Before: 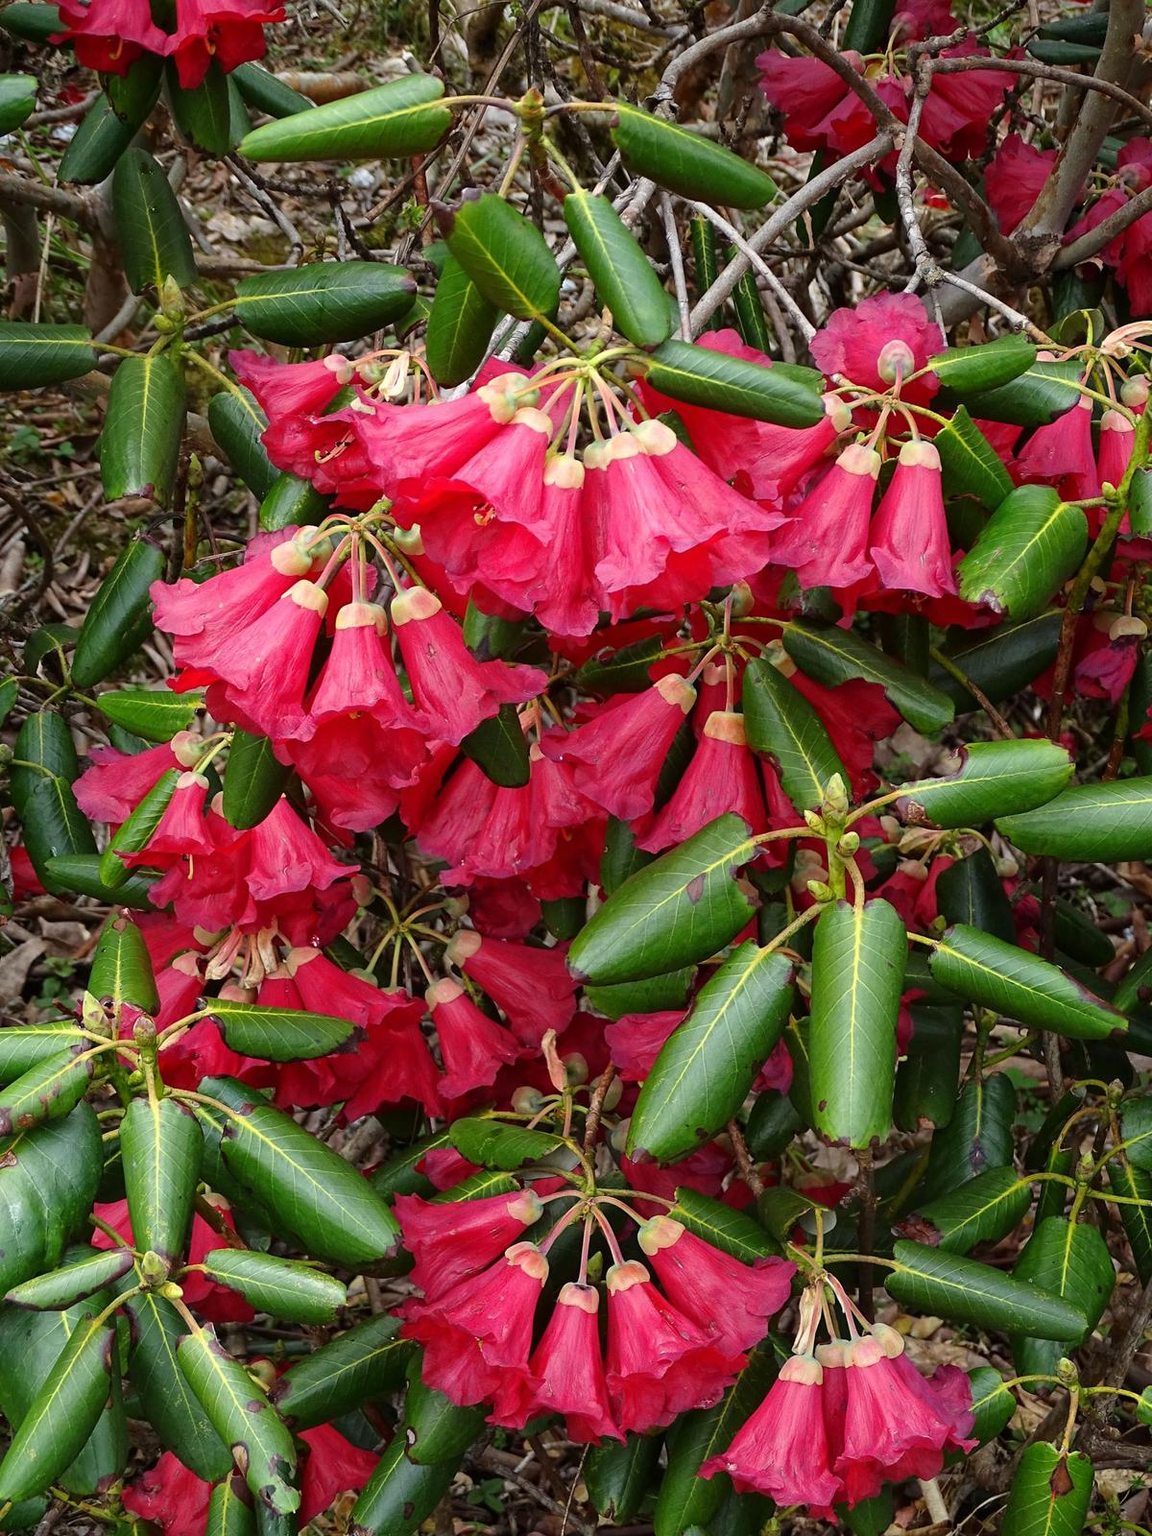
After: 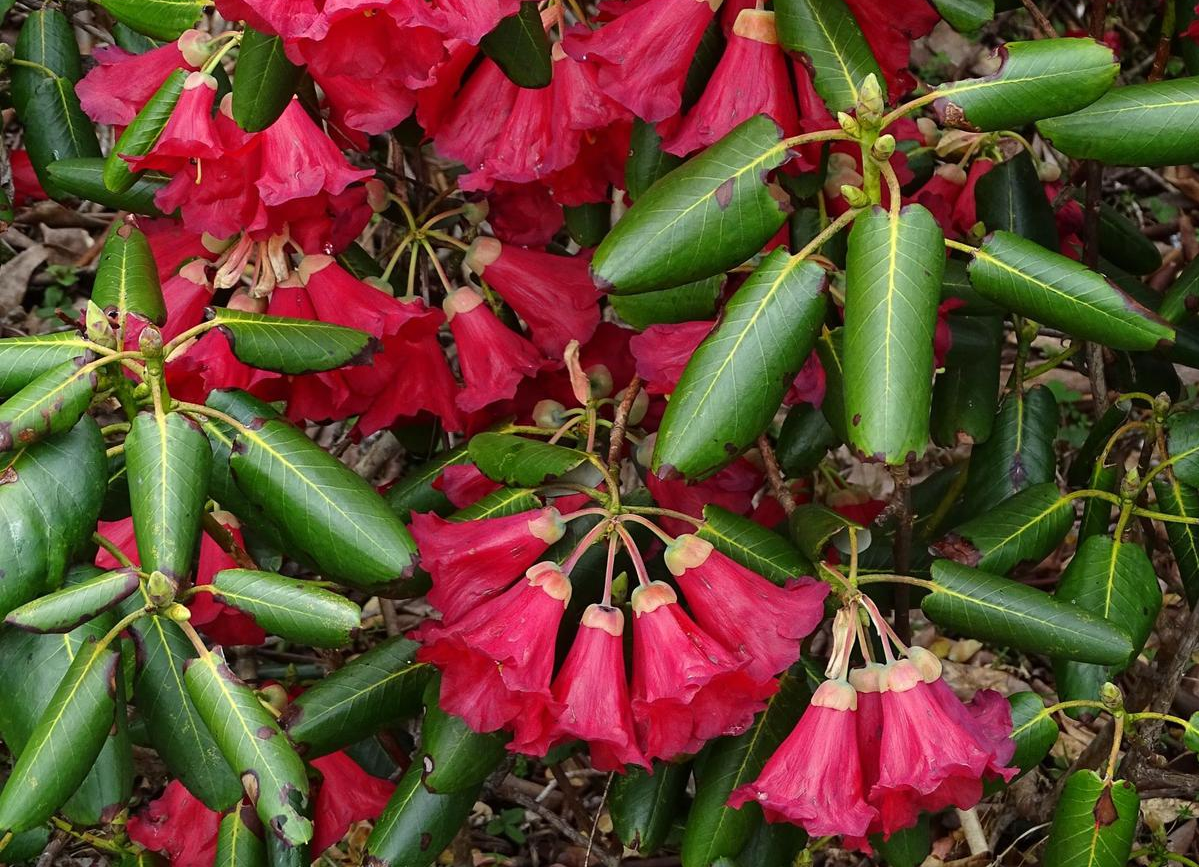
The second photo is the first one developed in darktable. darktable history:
crop and rotate: top 45.811%, right 0.011%
